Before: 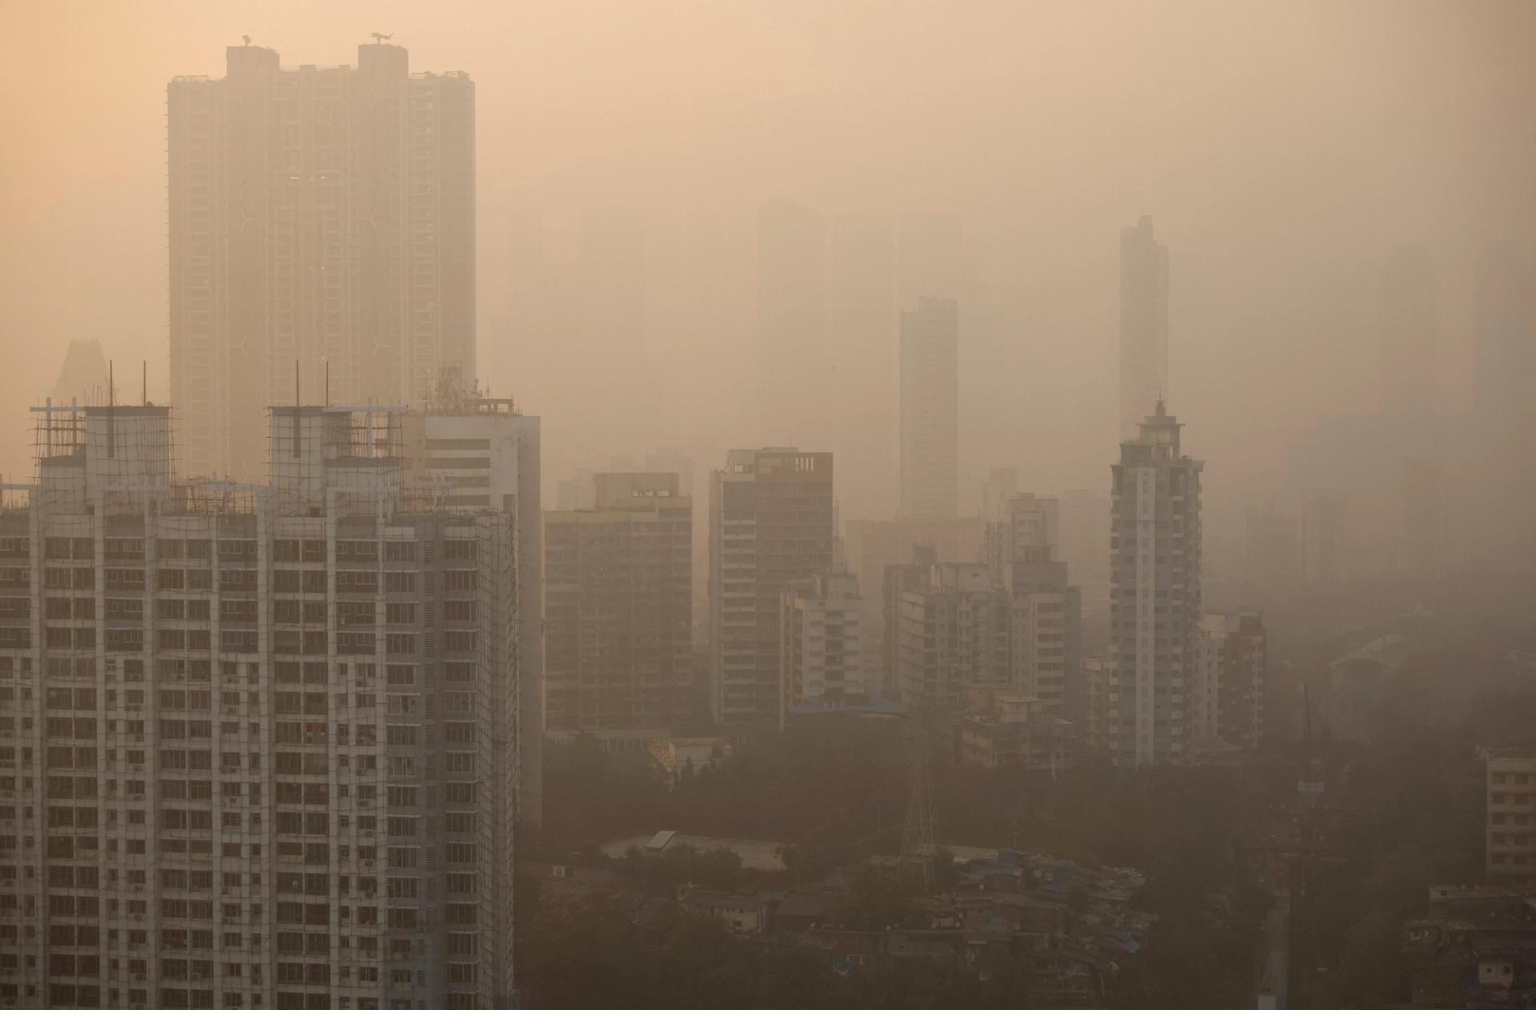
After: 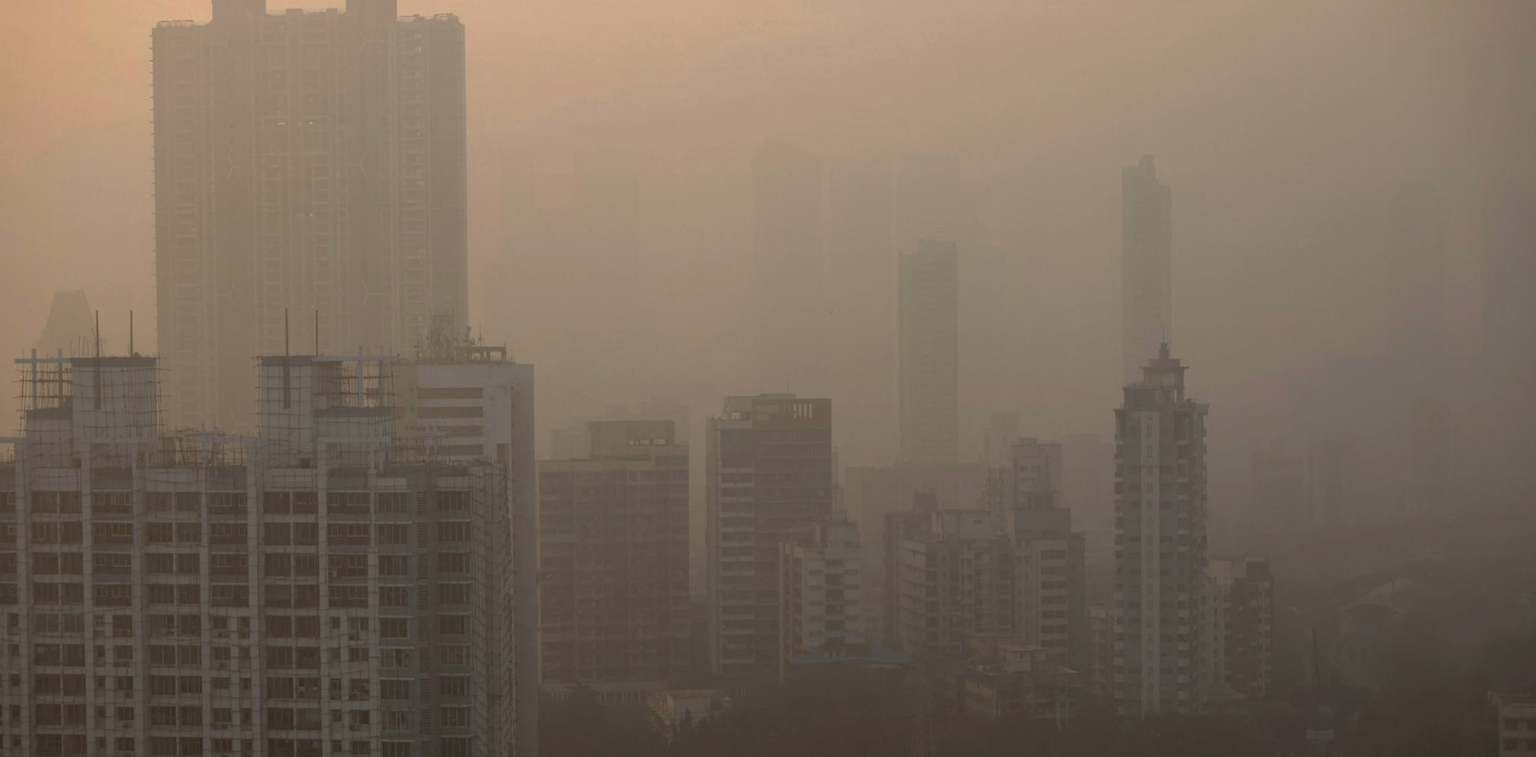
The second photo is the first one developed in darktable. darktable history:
rotate and perspective: rotation -0.45°, automatic cropping original format, crop left 0.008, crop right 0.992, crop top 0.012, crop bottom 0.988
base curve: curves: ch0 [(0, 0) (0.595, 0.418) (1, 1)], preserve colors none
color contrast: green-magenta contrast 0.96
crop: left 0.387%, top 5.469%, bottom 19.809%
white balance: red 0.967, blue 1.049
